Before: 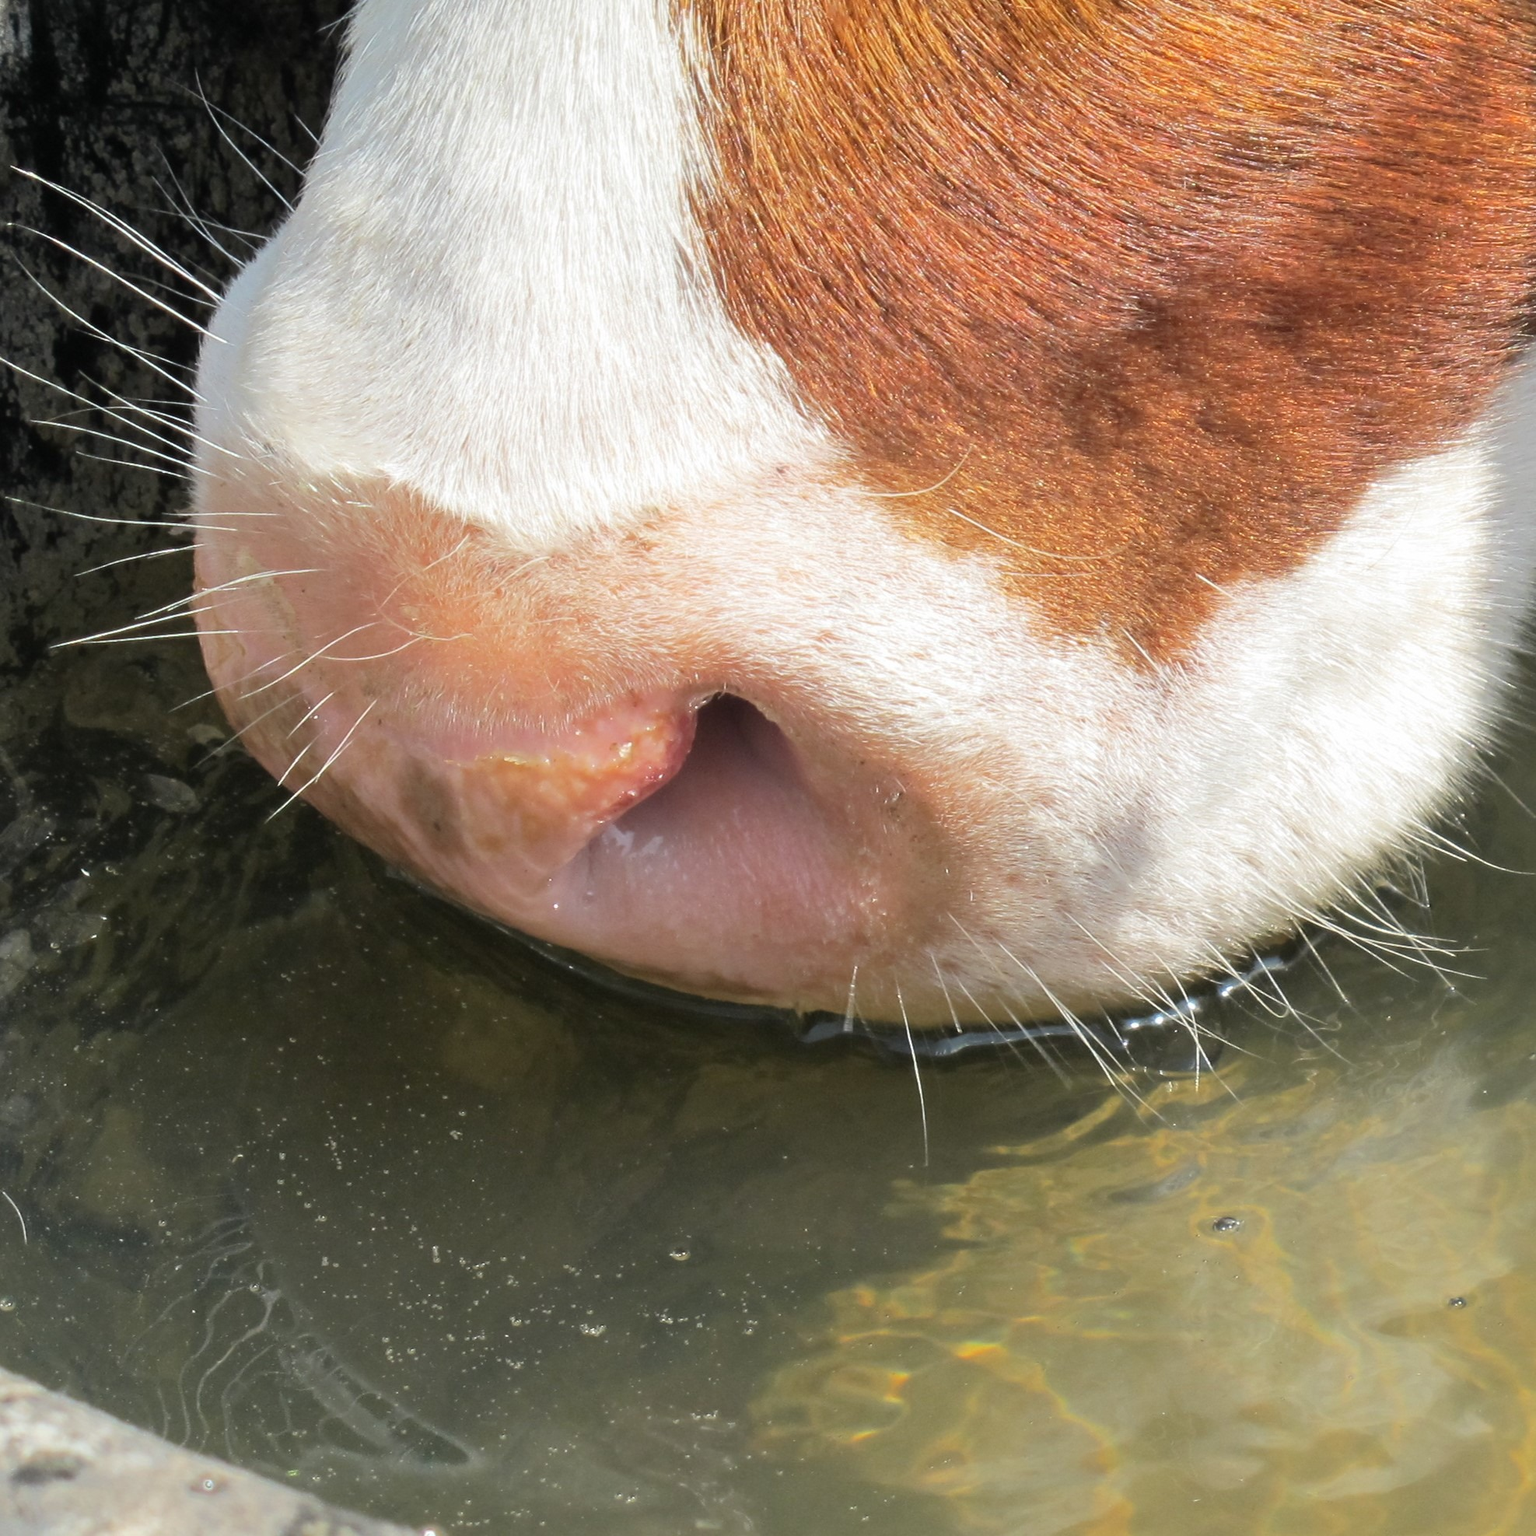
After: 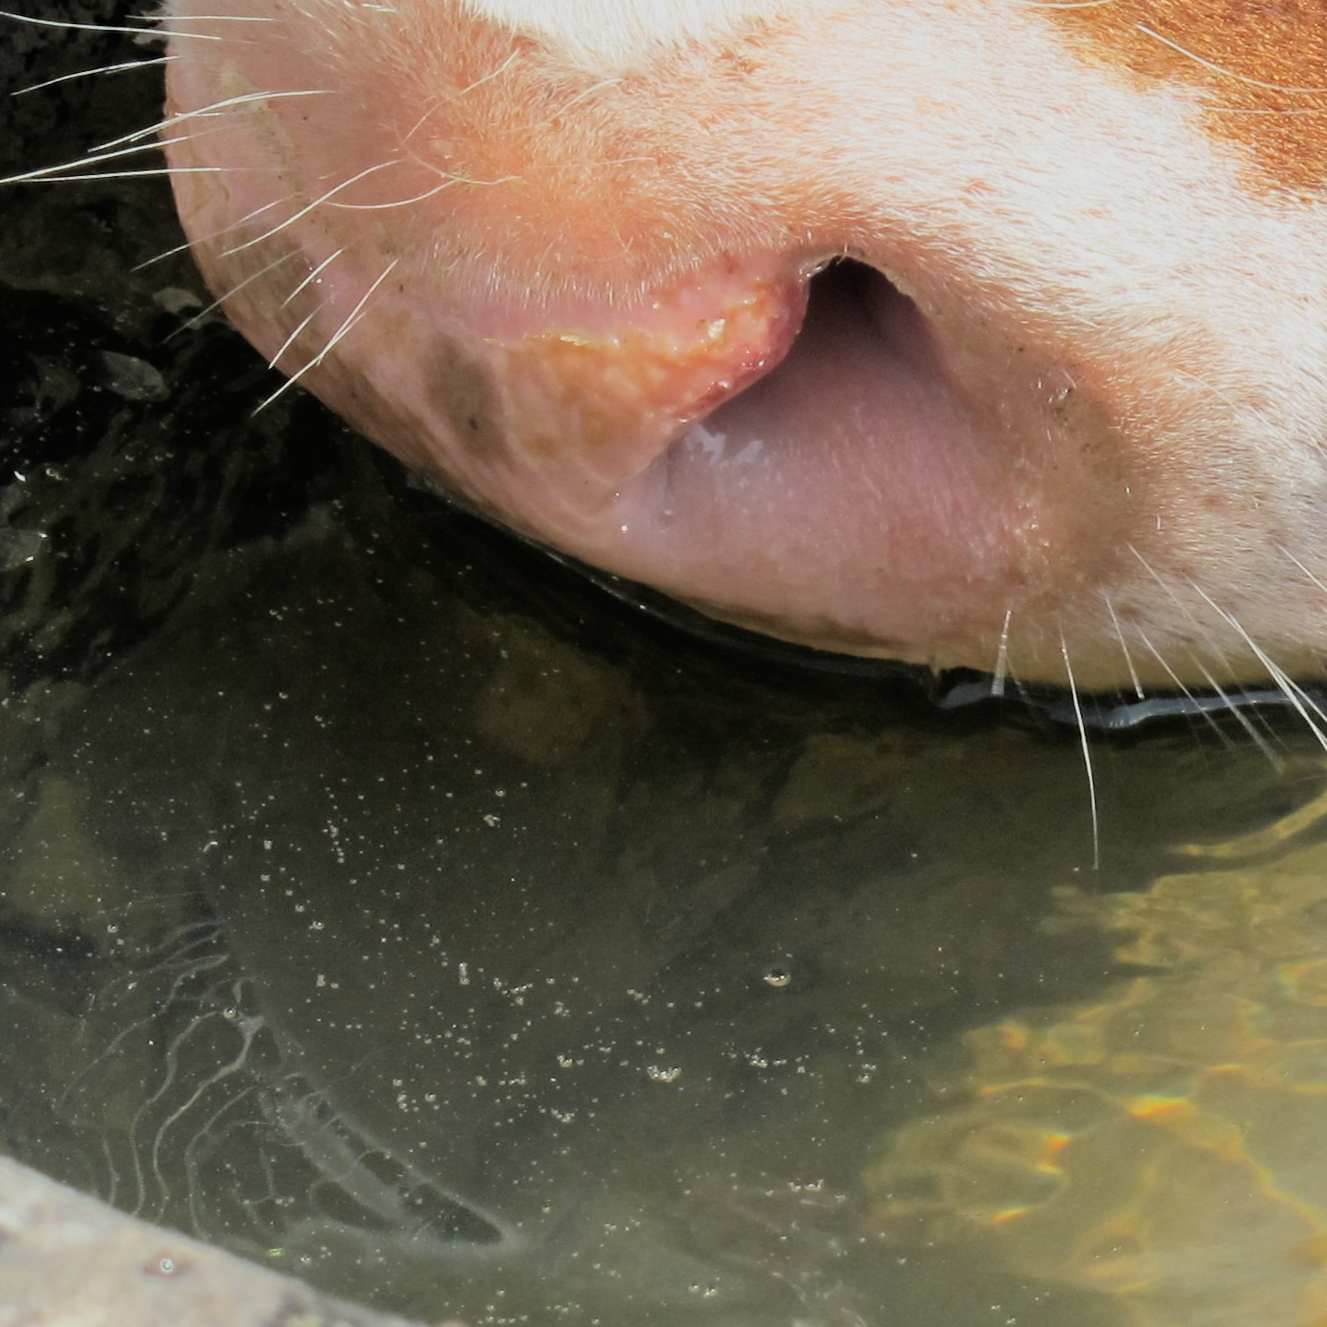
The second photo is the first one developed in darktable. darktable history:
filmic rgb: black relative exposure -7.75 EV, white relative exposure 4.4 EV, threshold 3 EV, hardness 3.76, latitude 50%, contrast 1.1, color science v5 (2021), contrast in shadows safe, contrast in highlights safe, enable highlight reconstruction true
crop and rotate: angle -0.82°, left 3.85%, top 31.828%, right 27.992%
